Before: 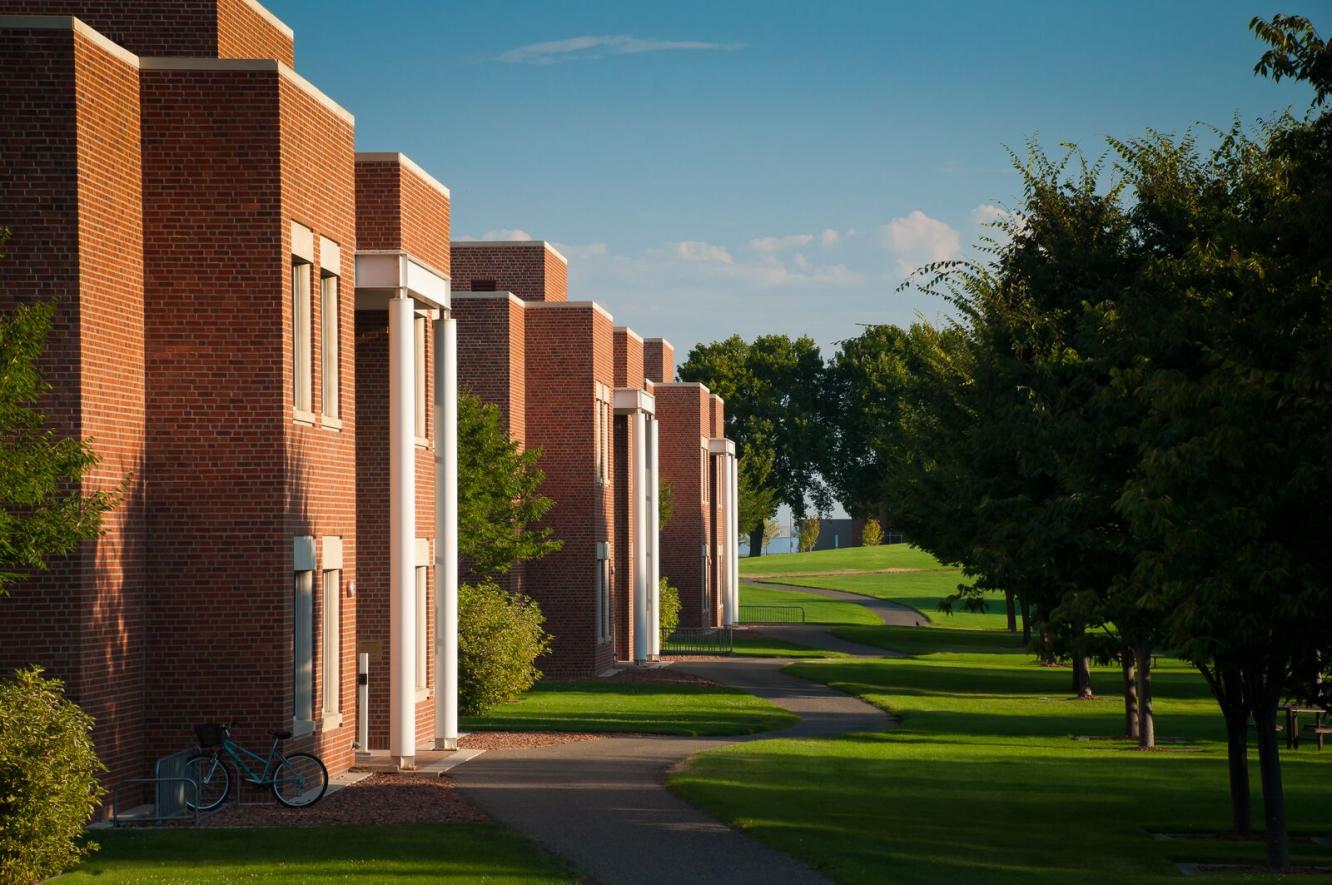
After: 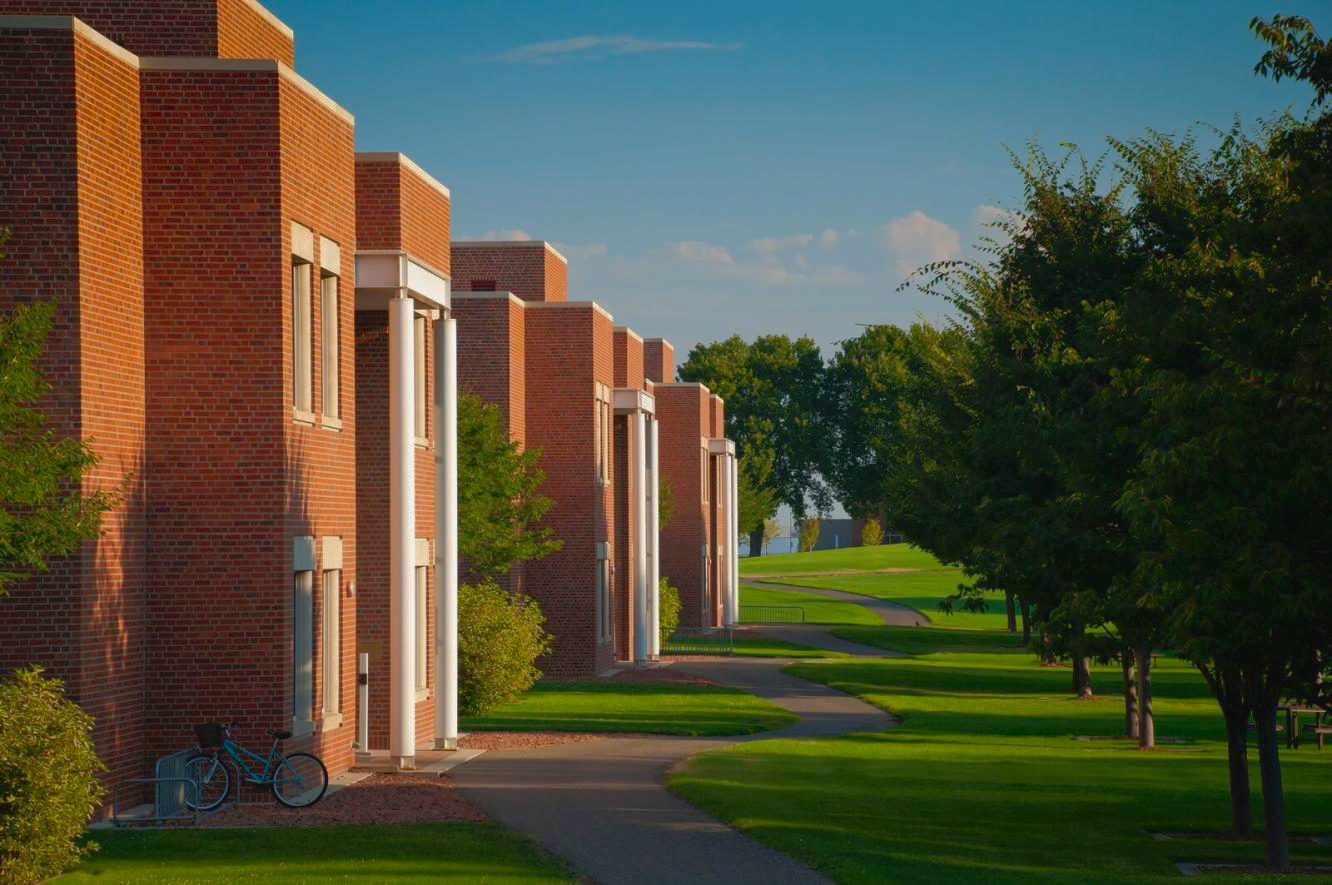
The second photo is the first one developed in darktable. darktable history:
contrast brightness saturation: contrast -0.09, brightness -0.07, saturation 0.09
shadows and highlights: radius 0.1, white point adjustment 1.65, soften with gaussian
